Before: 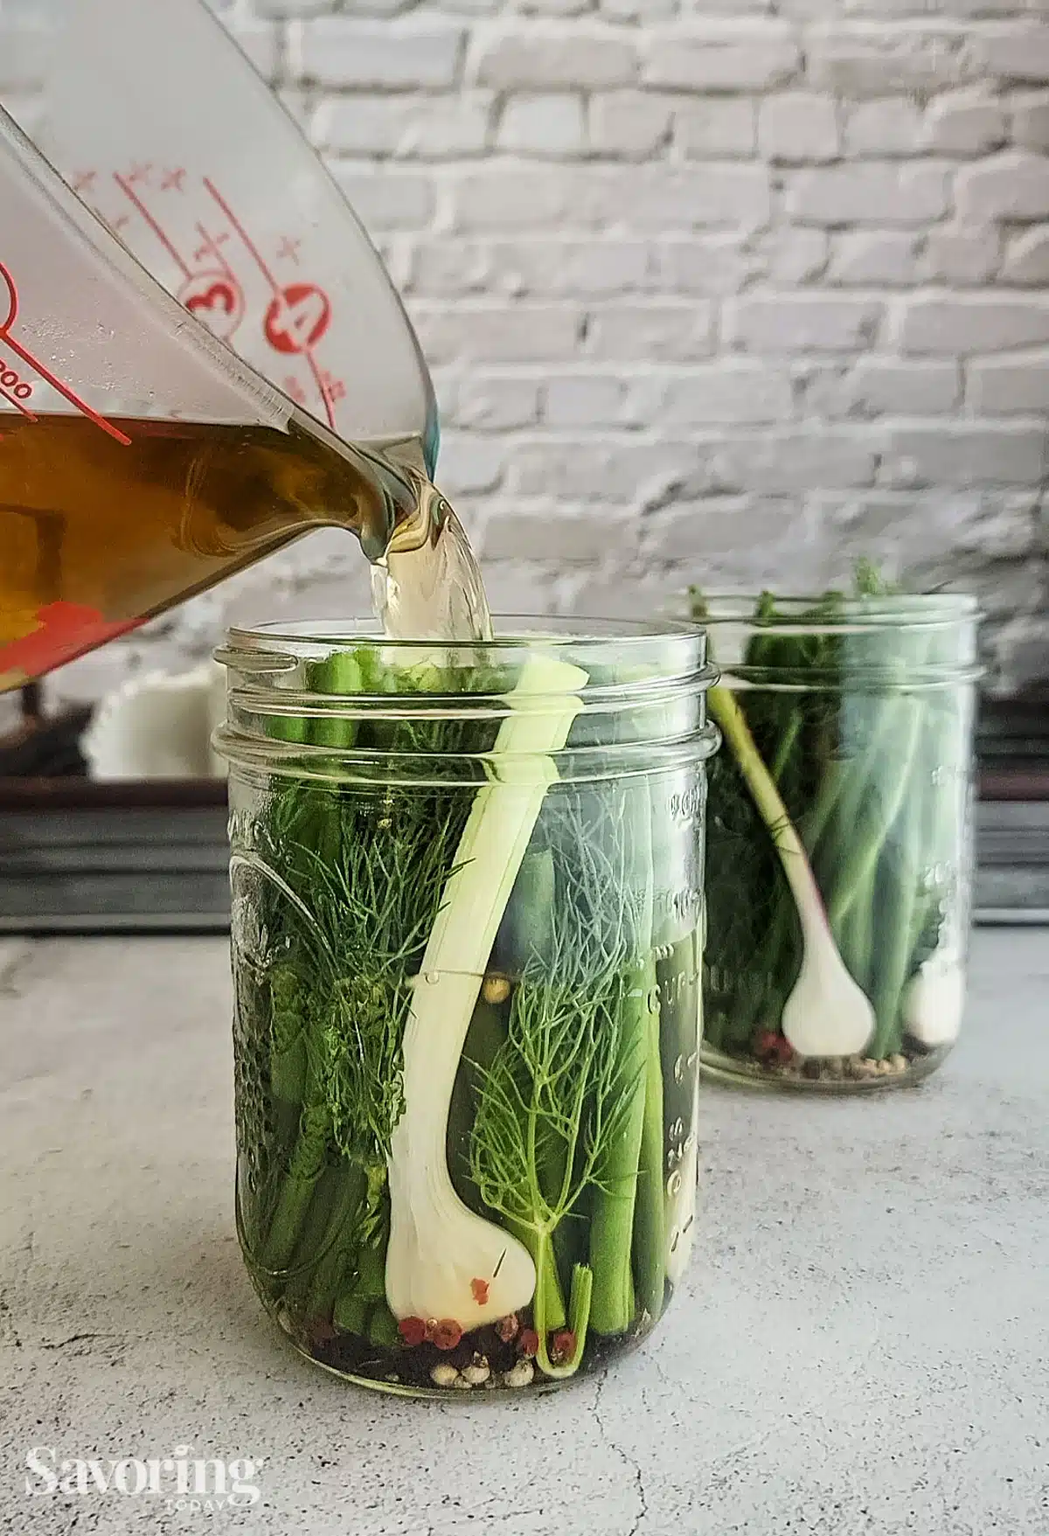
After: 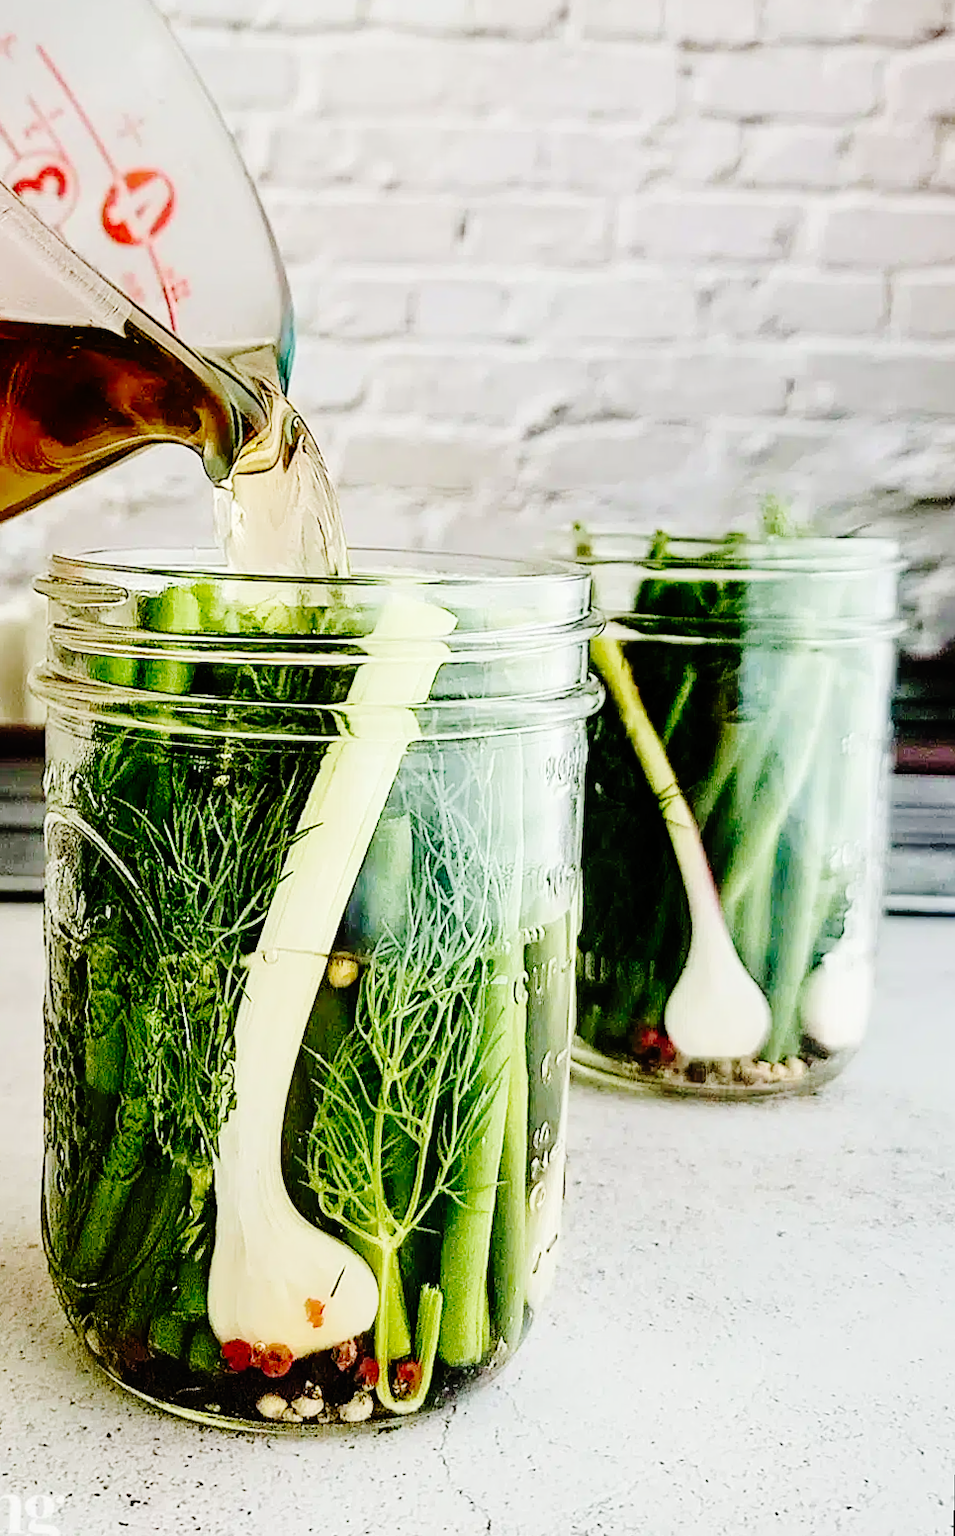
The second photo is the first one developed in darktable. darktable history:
base curve: curves: ch0 [(0, 0) (0.036, 0.01) (0.123, 0.254) (0.258, 0.504) (0.507, 0.748) (1, 1)], preserve colors none
rotate and perspective: rotation 1.57°, crop left 0.018, crop right 0.982, crop top 0.039, crop bottom 0.961
crop and rotate: left 17.959%, top 5.771%, right 1.742%
velvia: on, module defaults
